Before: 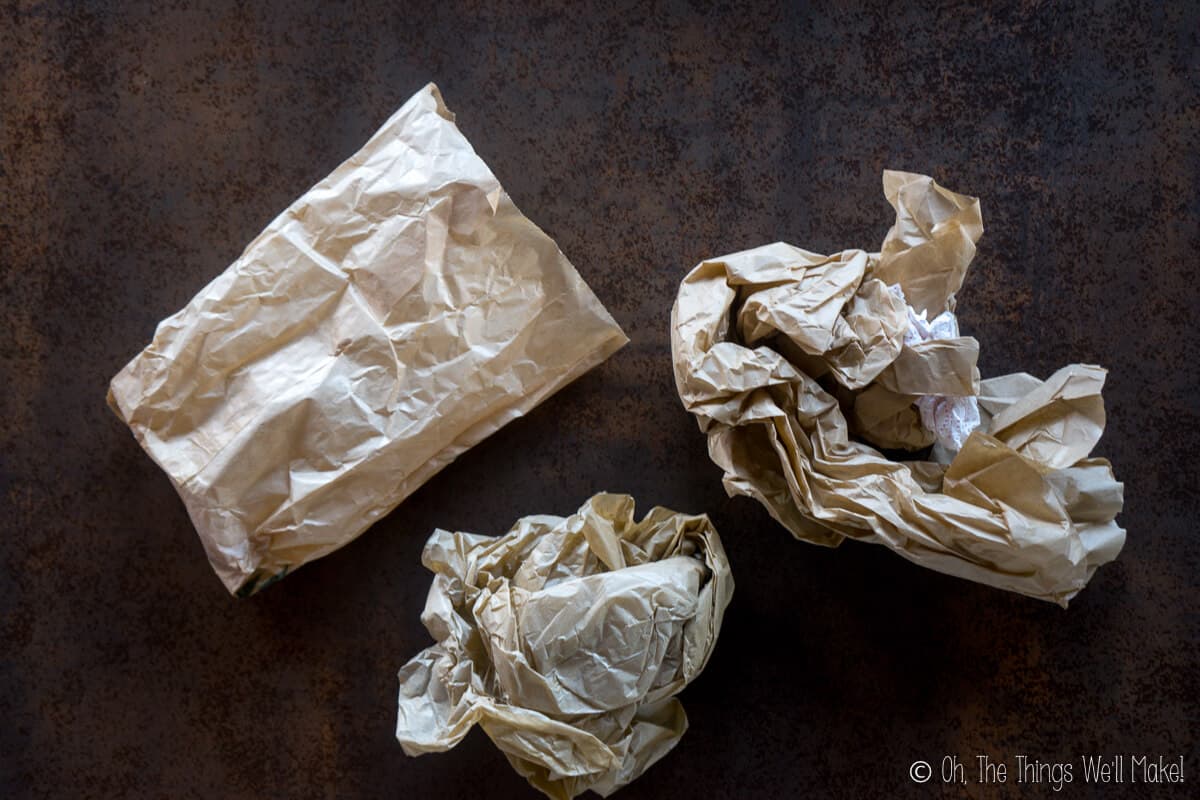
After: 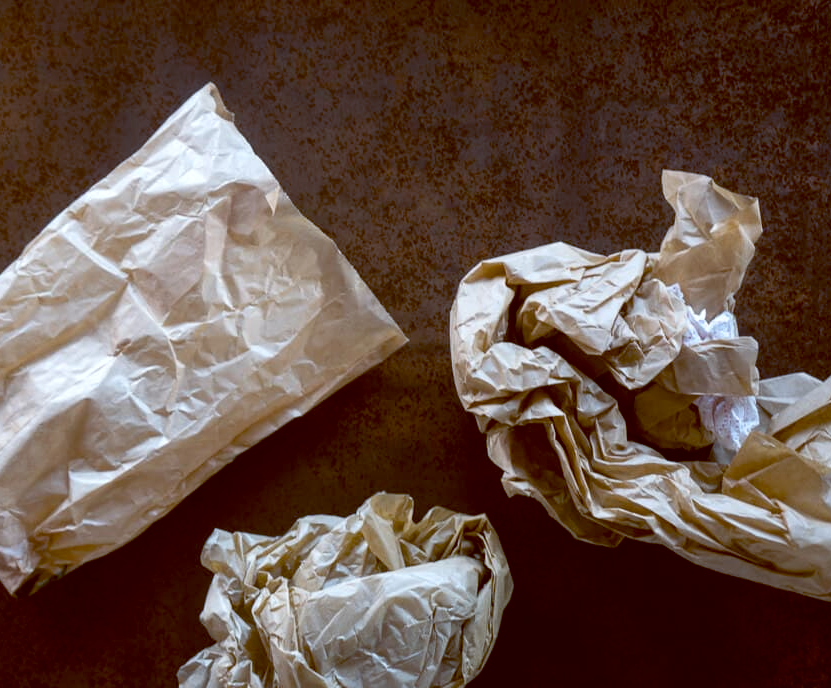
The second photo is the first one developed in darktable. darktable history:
color balance: lift [1, 1.015, 1.004, 0.985], gamma [1, 0.958, 0.971, 1.042], gain [1, 0.956, 0.977, 1.044]
crop: left 18.479%, right 12.2%, bottom 13.971%
